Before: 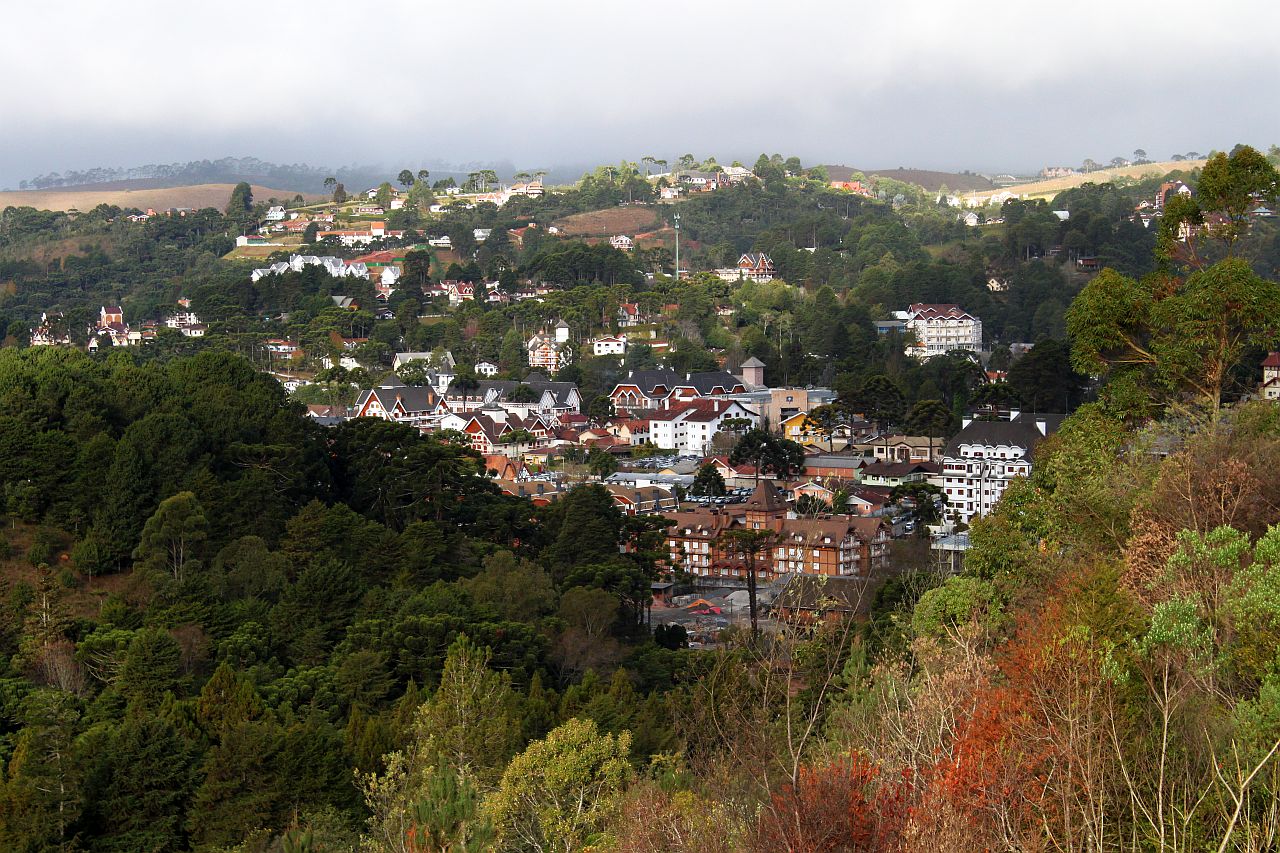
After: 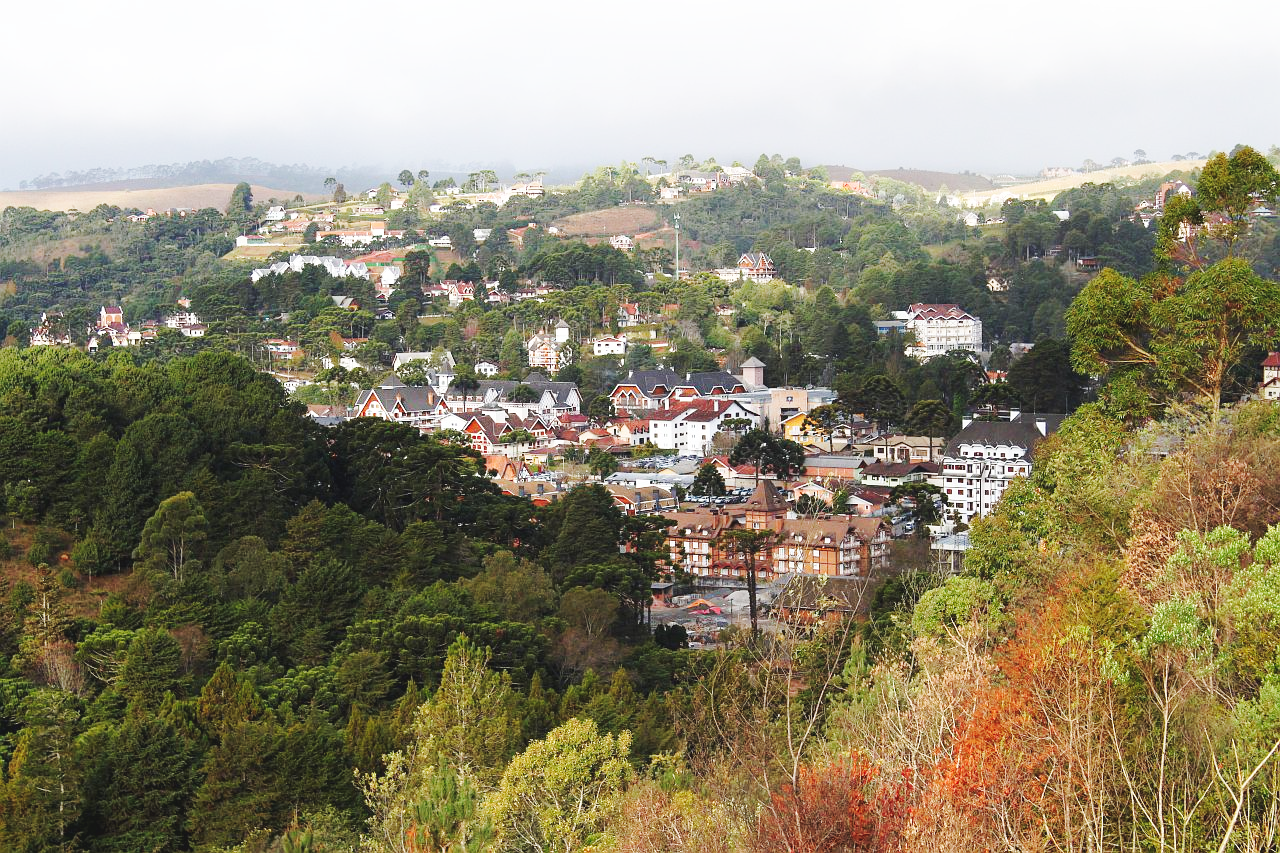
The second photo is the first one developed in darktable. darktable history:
white balance: emerald 1
base curve: curves: ch0 [(0, 0.007) (0.028, 0.063) (0.121, 0.311) (0.46, 0.743) (0.859, 0.957) (1, 1)], preserve colors none
